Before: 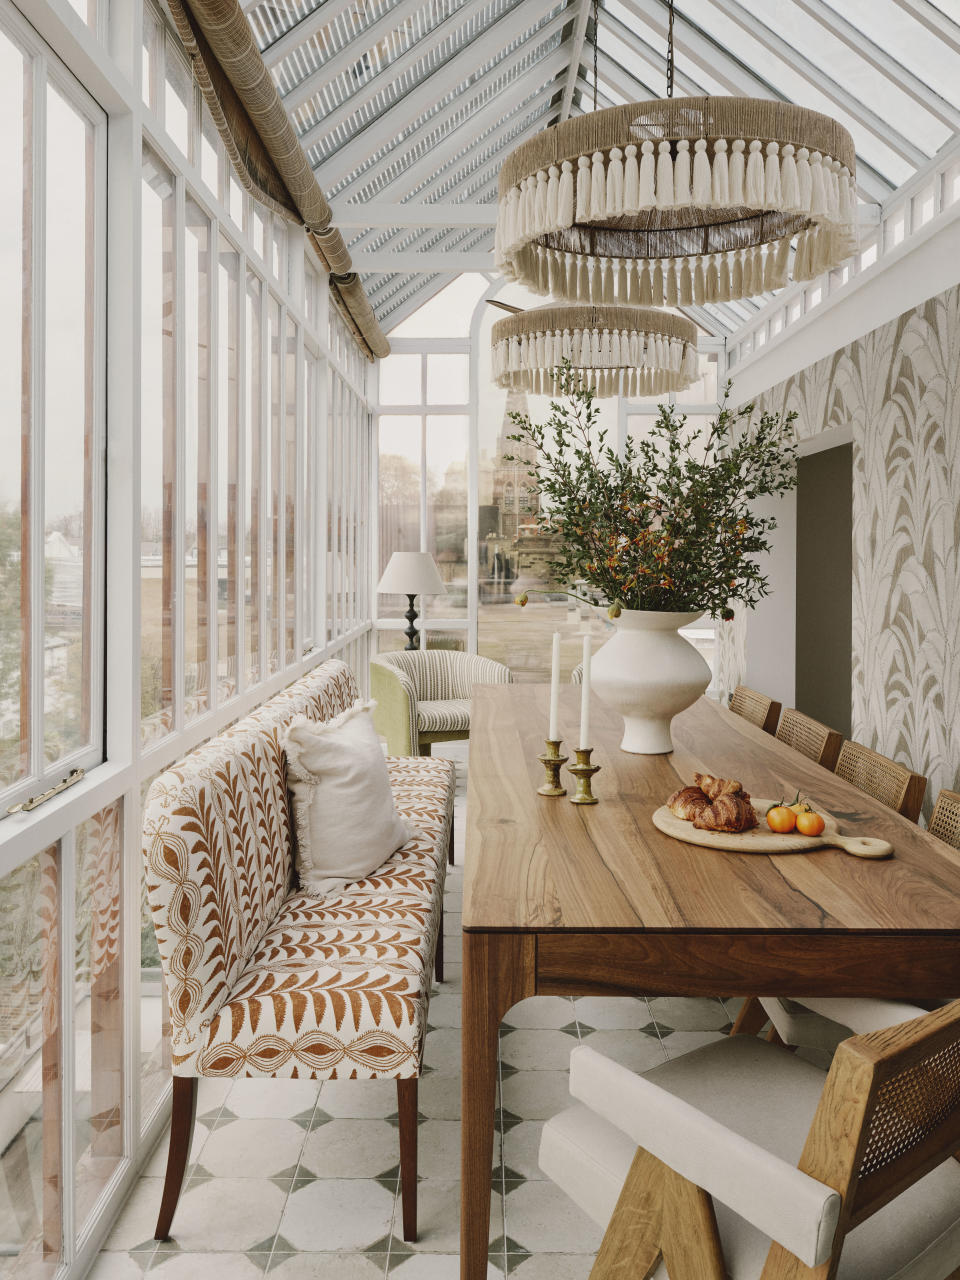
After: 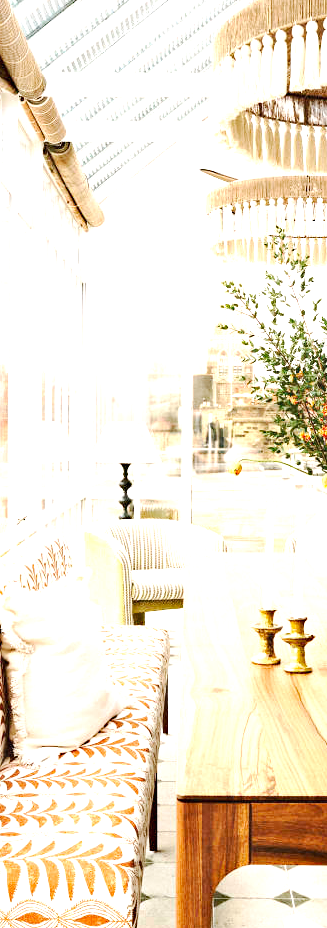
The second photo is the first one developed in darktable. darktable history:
tone equalizer: on, module defaults
haze removal: compatibility mode true, adaptive false
crop and rotate: left 29.876%, top 10.281%, right 36.025%, bottom 17.192%
tone curve: curves: ch0 [(0, 0.01) (0.037, 0.032) (0.131, 0.108) (0.275, 0.256) (0.483, 0.512) (0.61, 0.665) (0.696, 0.742) (0.792, 0.819) (0.911, 0.925) (0.997, 0.995)]; ch1 [(0, 0) (0.301, 0.3) (0.423, 0.421) (0.492, 0.488) (0.507, 0.503) (0.53, 0.532) (0.573, 0.586) (0.683, 0.702) (0.746, 0.77) (1, 1)]; ch2 [(0, 0) (0.246, 0.233) (0.36, 0.352) (0.415, 0.415) (0.485, 0.487) (0.502, 0.504) (0.525, 0.518) (0.539, 0.539) (0.587, 0.594) (0.636, 0.652) (0.711, 0.729) (0.845, 0.855) (0.998, 0.977)], preserve colors none
exposure: black level correction 0.001, exposure 1.826 EV, compensate exposure bias true, compensate highlight preservation false
